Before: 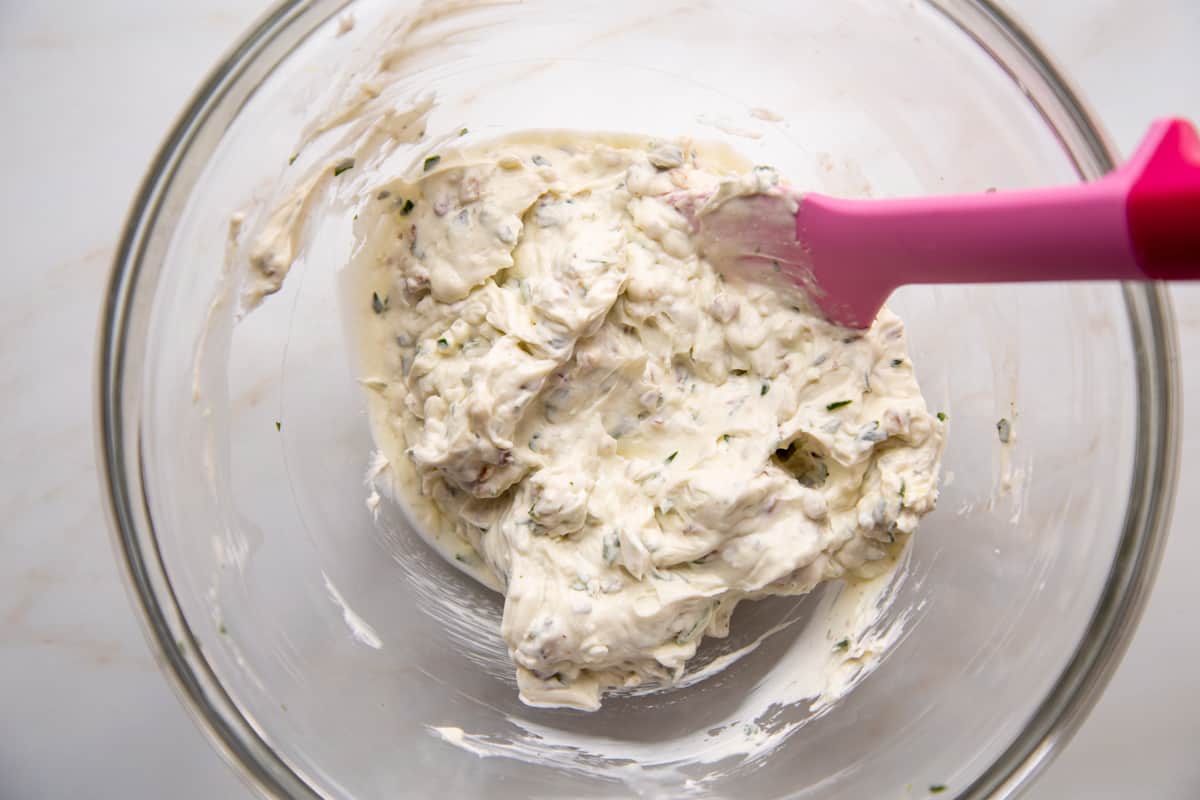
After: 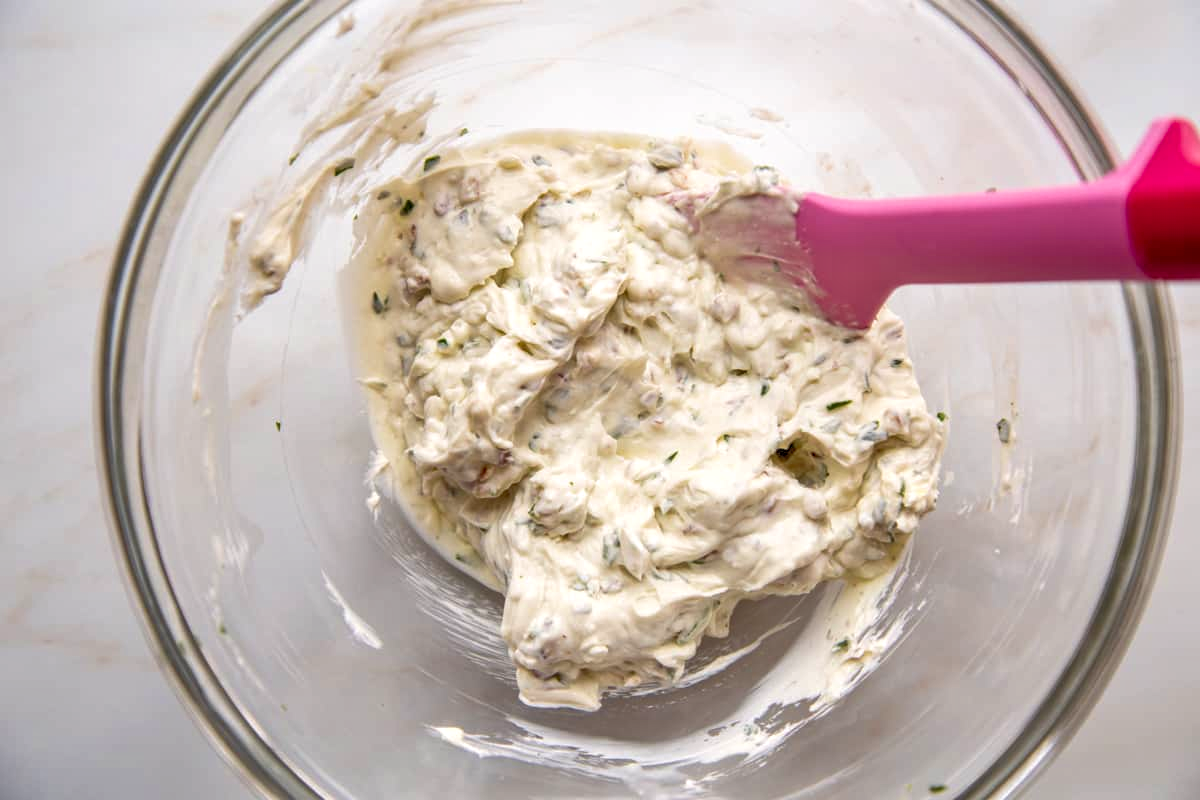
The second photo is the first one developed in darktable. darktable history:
tone equalizer: -7 EV 0.165 EV, -6 EV 0.603 EV, -5 EV 1.18 EV, -4 EV 1.34 EV, -3 EV 1.16 EV, -2 EV 0.6 EV, -1 EV 0.164 EV
velvia: strength 15.58%
local contrast: detail 130%
